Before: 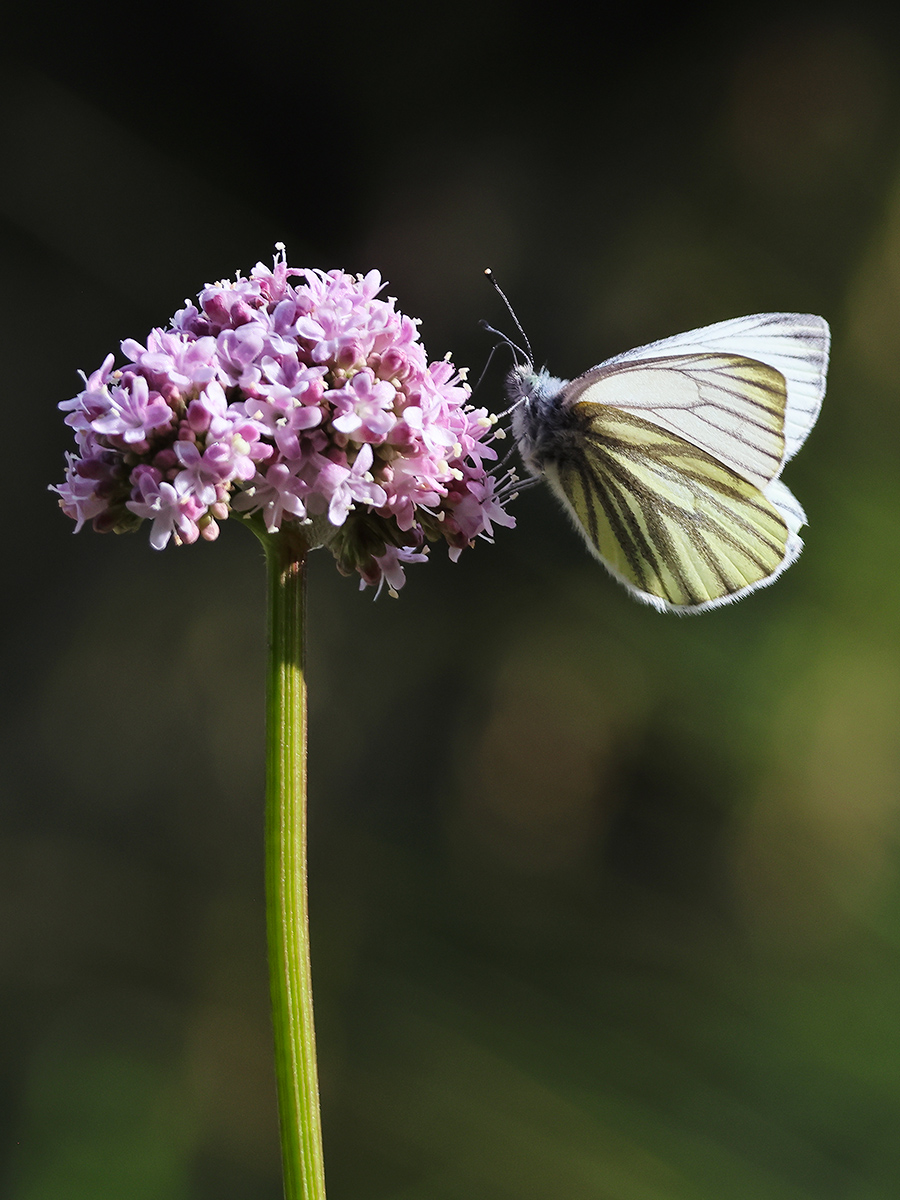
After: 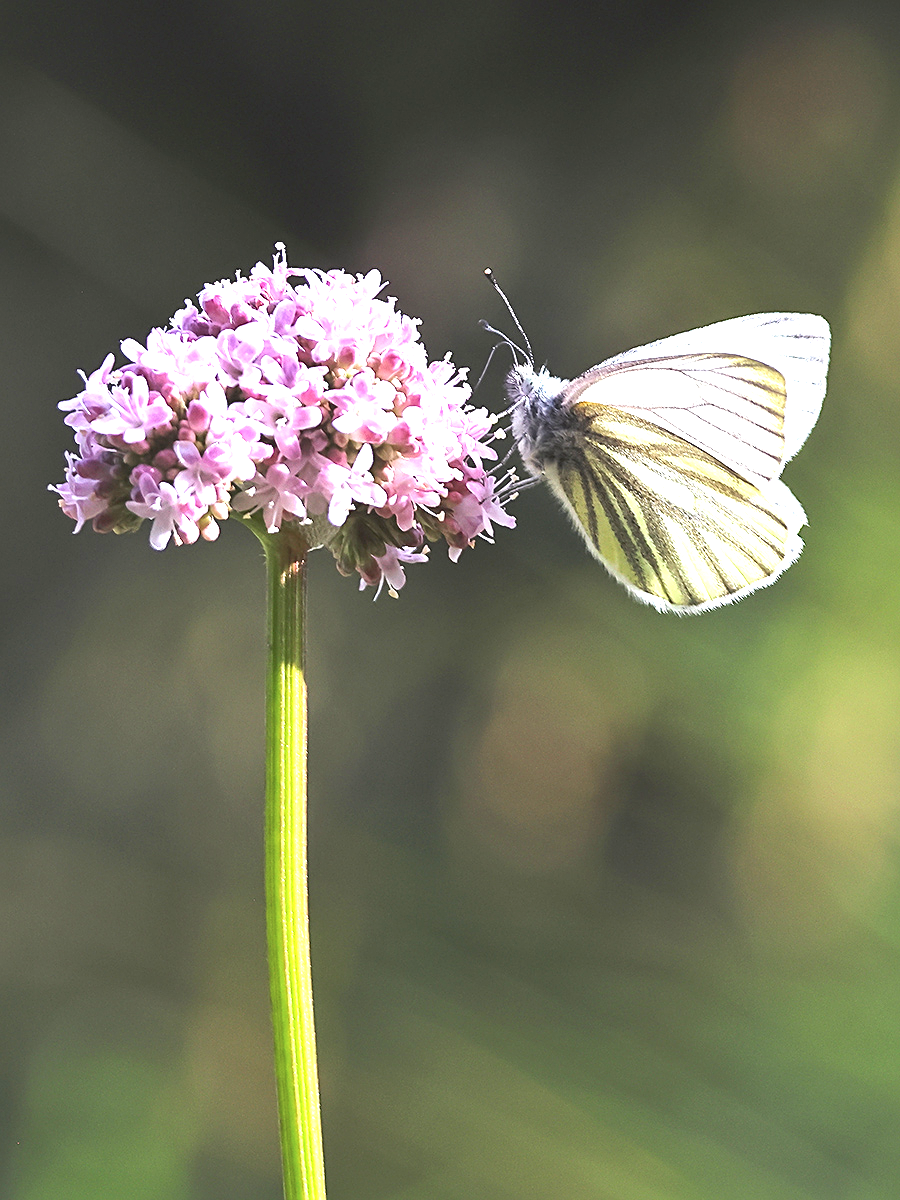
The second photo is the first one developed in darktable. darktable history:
exposure: black level correction 0, exposure 1.924 EV, compensate highlight preservation false
sharpen: on, module defaults
contrast brightness saturation: contrast -0.164, brightness 0.04, saturation -0.134
